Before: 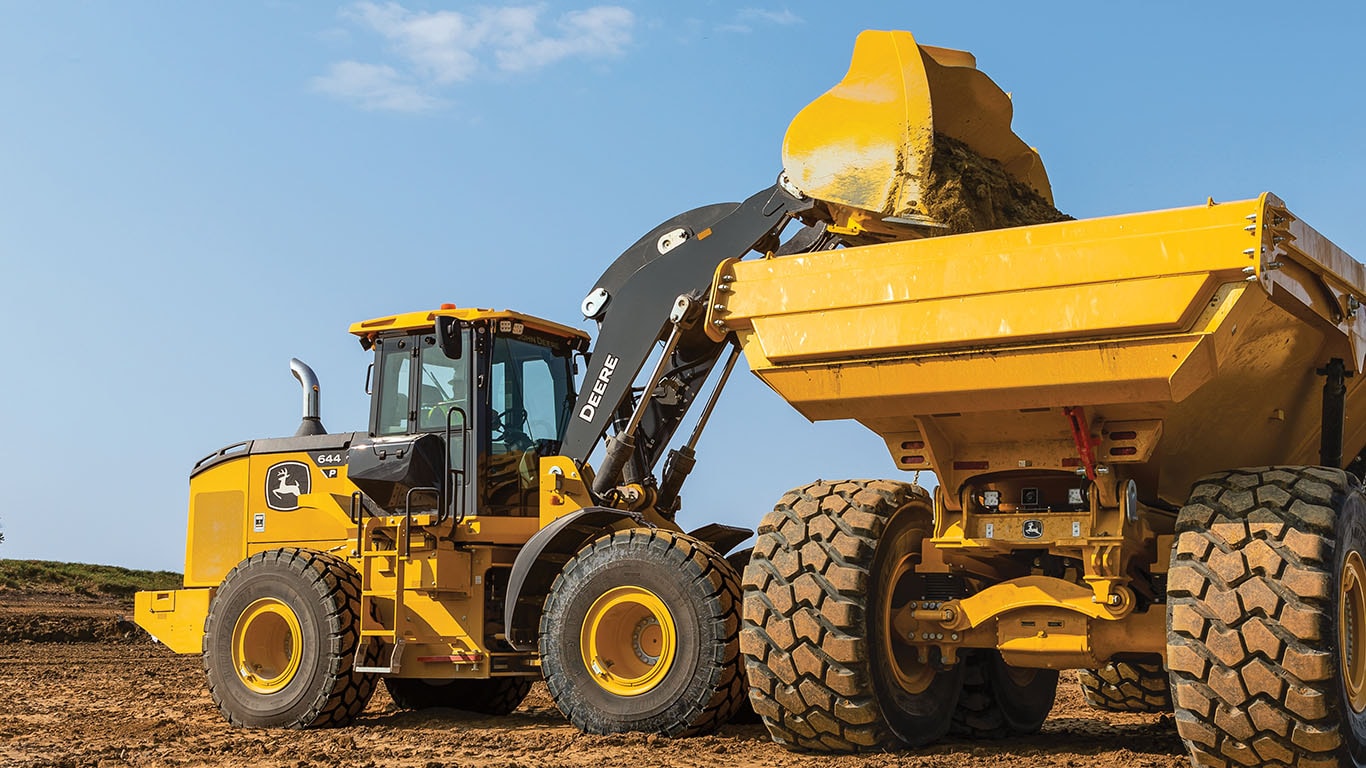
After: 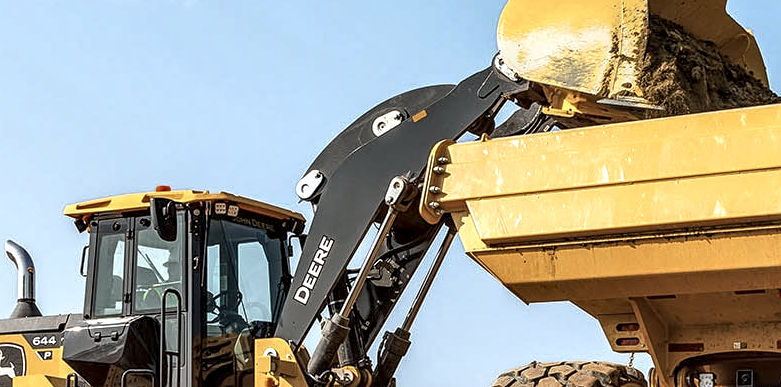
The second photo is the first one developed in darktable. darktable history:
color zones: curves: ch0 [(0, 0.5) (0.125, 0.4) (0.25, 0.5) (0.375, 0.4) (0.5, 0.4) (0.625, 0.6) (0.75, 0.6) (0.875, 0.5)]; ch1 [(0, 0.35) (0.125, 0.45) (0.25, 0.35) (0.375, 0.35) (0.5, 0.35) (0.625, 0.35) (0.75, 0.45) (0.875, 0.35)]; ch2 [(0, 0.6) (0.125, 0.5) (0.25, 0.5) (0.375, 0.6) (0.5, 0.6) (0.625, 0.5) (0.75, 0.5) (0.875, 0.5)]
crop: left 20.932%, top 15.471%, right 21.848%, bottom 34.081%
shadows and highlights: radius 44.78, white point adjustment 6.64, compress 79.65%, highlights color adjustment 78.42%, soften with gaussian
sharpen: amount 0.2
local contrast: highlights 60%, shadows 60%, detail 160%
